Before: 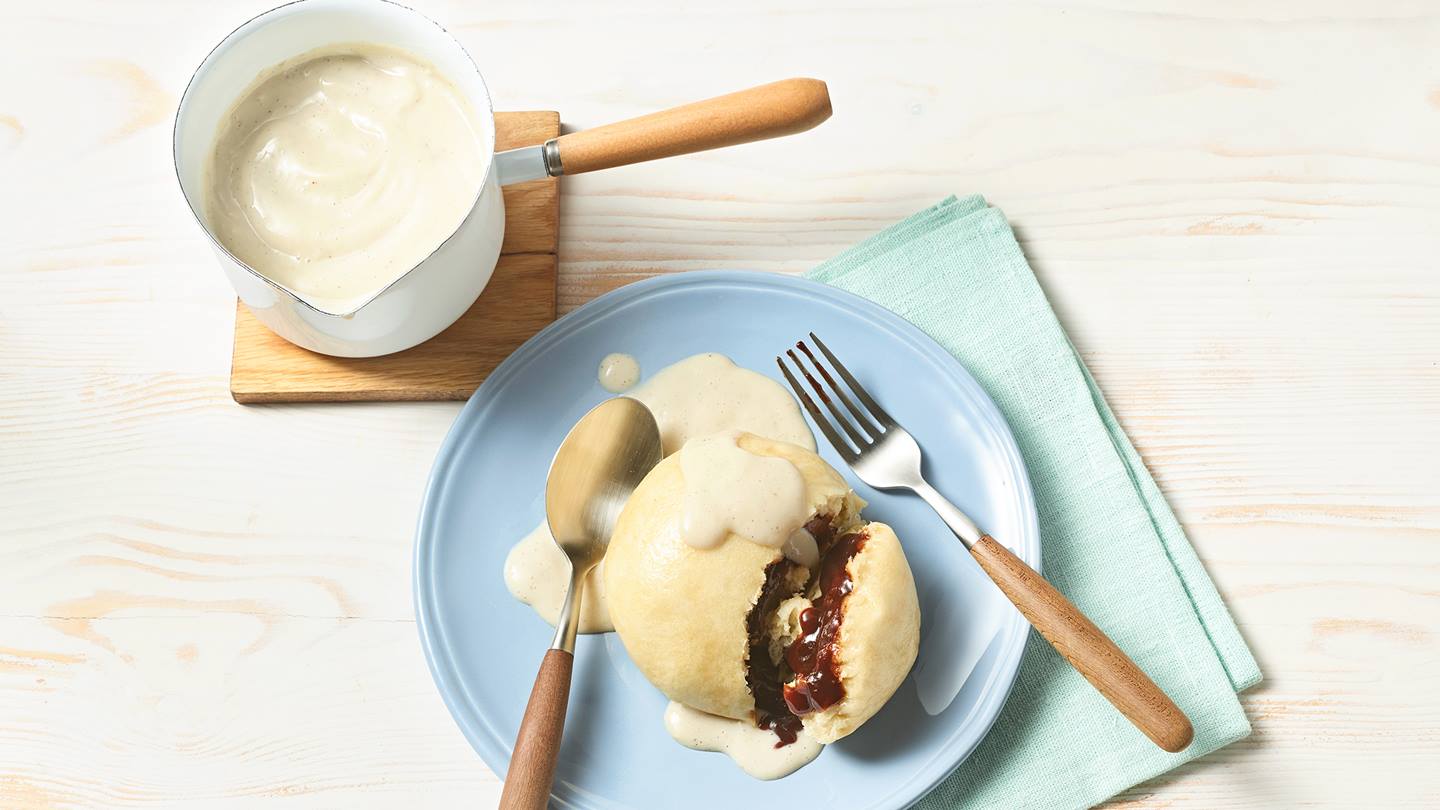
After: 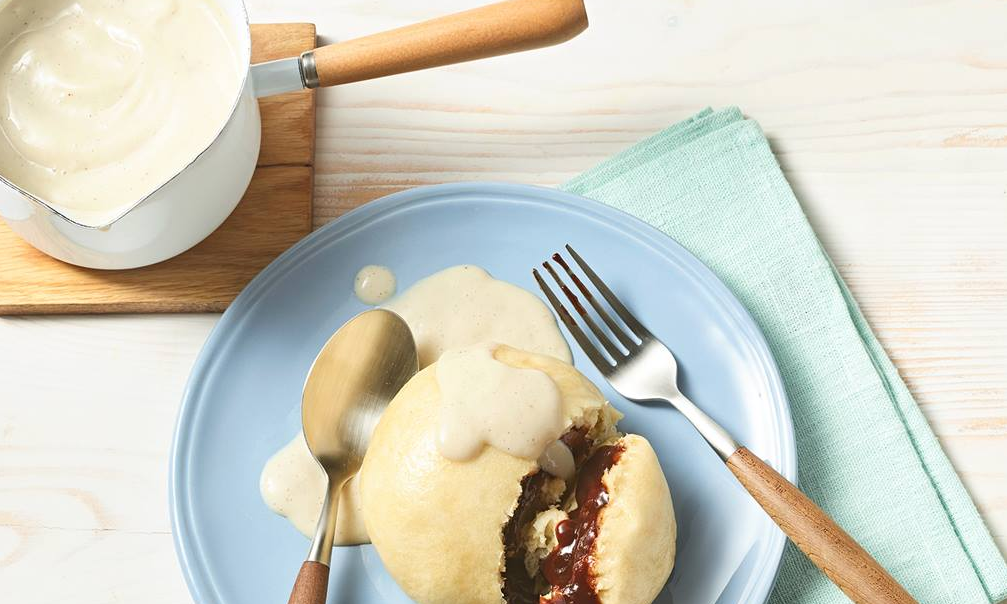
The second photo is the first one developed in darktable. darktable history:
crop and rotate: left 16.965%, top 10.933%, right 13.037%, bottom 14.457%
